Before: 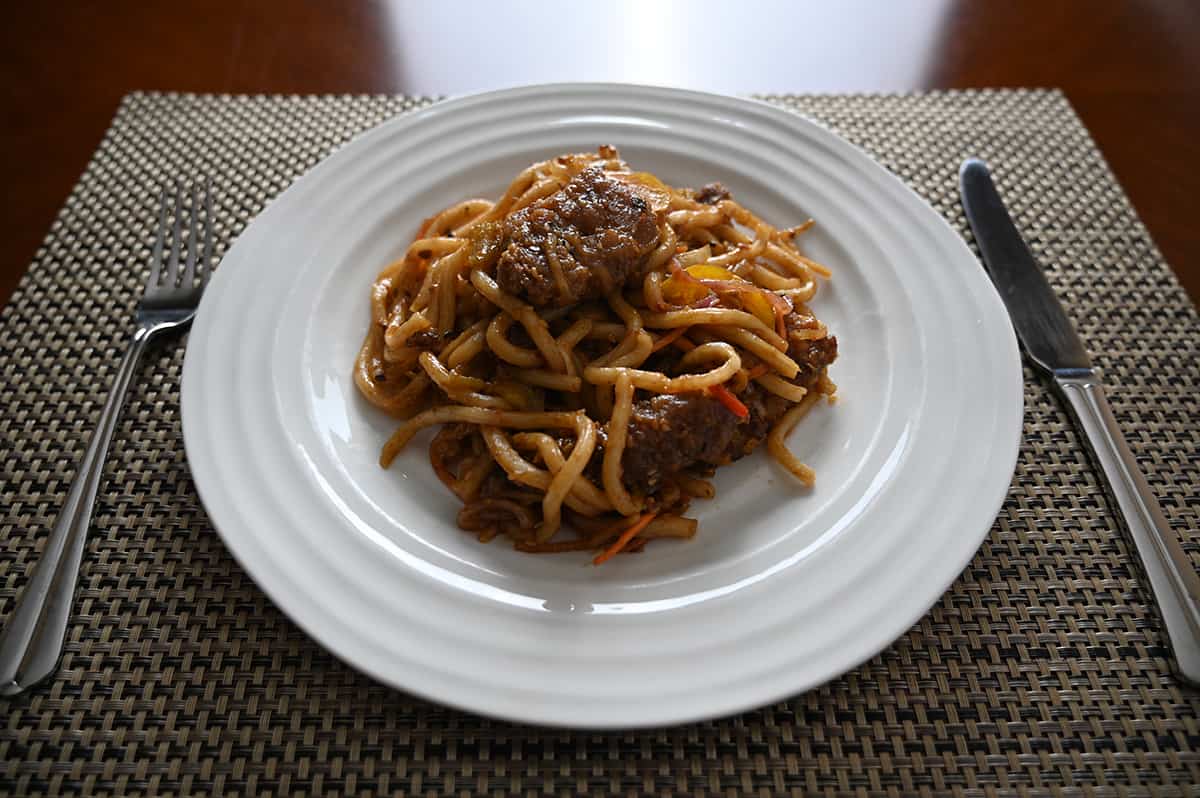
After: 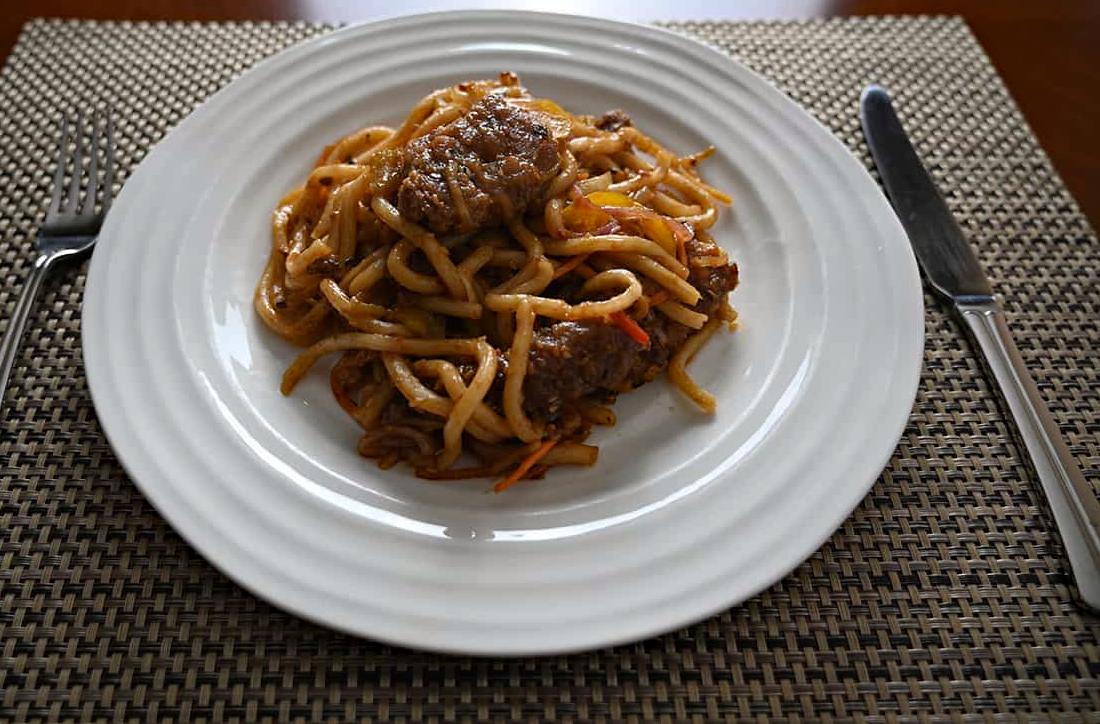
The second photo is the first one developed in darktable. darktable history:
crop and rotate: left 8.262%, top 9.226%
haze removal: compatibility mode true, adaptive false
